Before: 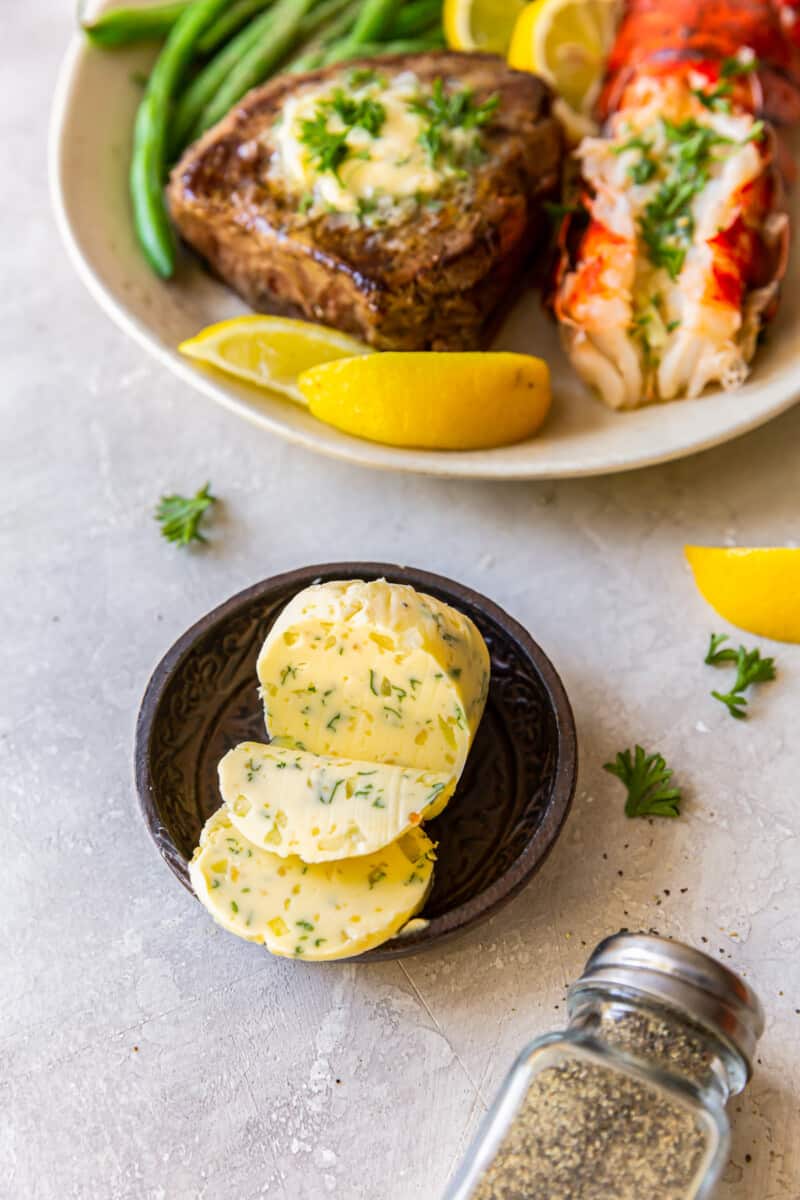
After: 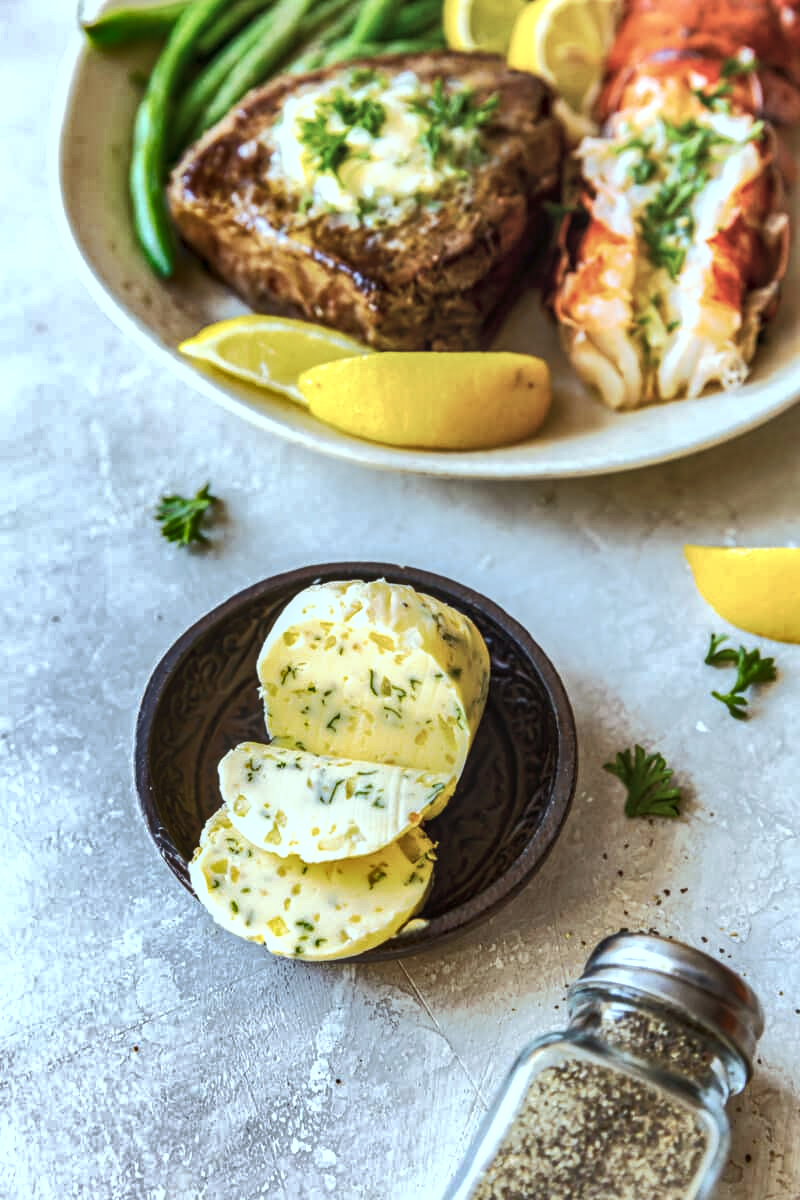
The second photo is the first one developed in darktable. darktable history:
tone curve: curves: ch0 [(0, 0) (0.003, 0.024) (0.011, 0.029) (0.025, 0.044) (0.044, 0.072) (0.069, 0.104) (0.1, 0.131) (0.136, 0.159) (0.177, 0.191) (0.224, 0.245) (0.277, 0.298) (0.335, 0.354) (0.399, 0.428) (0.468, 0.503) (0.543, 0.596) (0.623, 0.684) (0.709, 0.781) (0.801, 0.843) (0.898, 0.946) (1, 1)], preserve colors none
color balance rgb: perceptual saturation grading › global saturation 15.966%, global vibrance 20%
local contrast: on, module defaults
shadows and highlights: radius 169.85, shadows 26.71, white point adjustment 3.3, highlights -68.75, soften with gaussian
color correction: highlights a* -13.06, highlights b* -18, saturation 0.698
